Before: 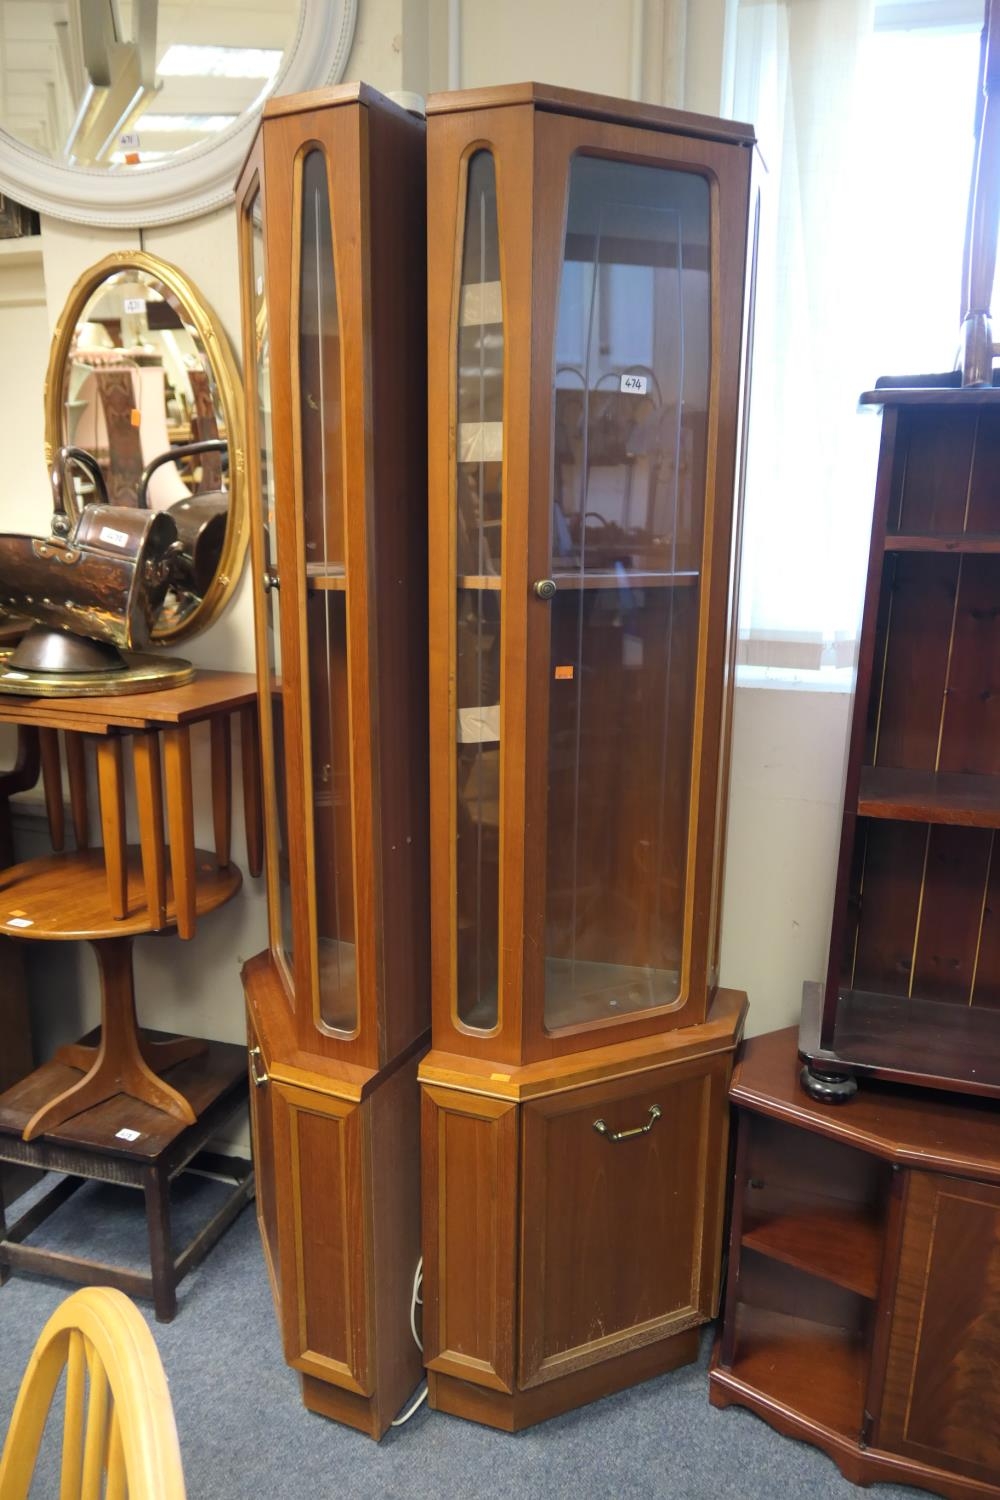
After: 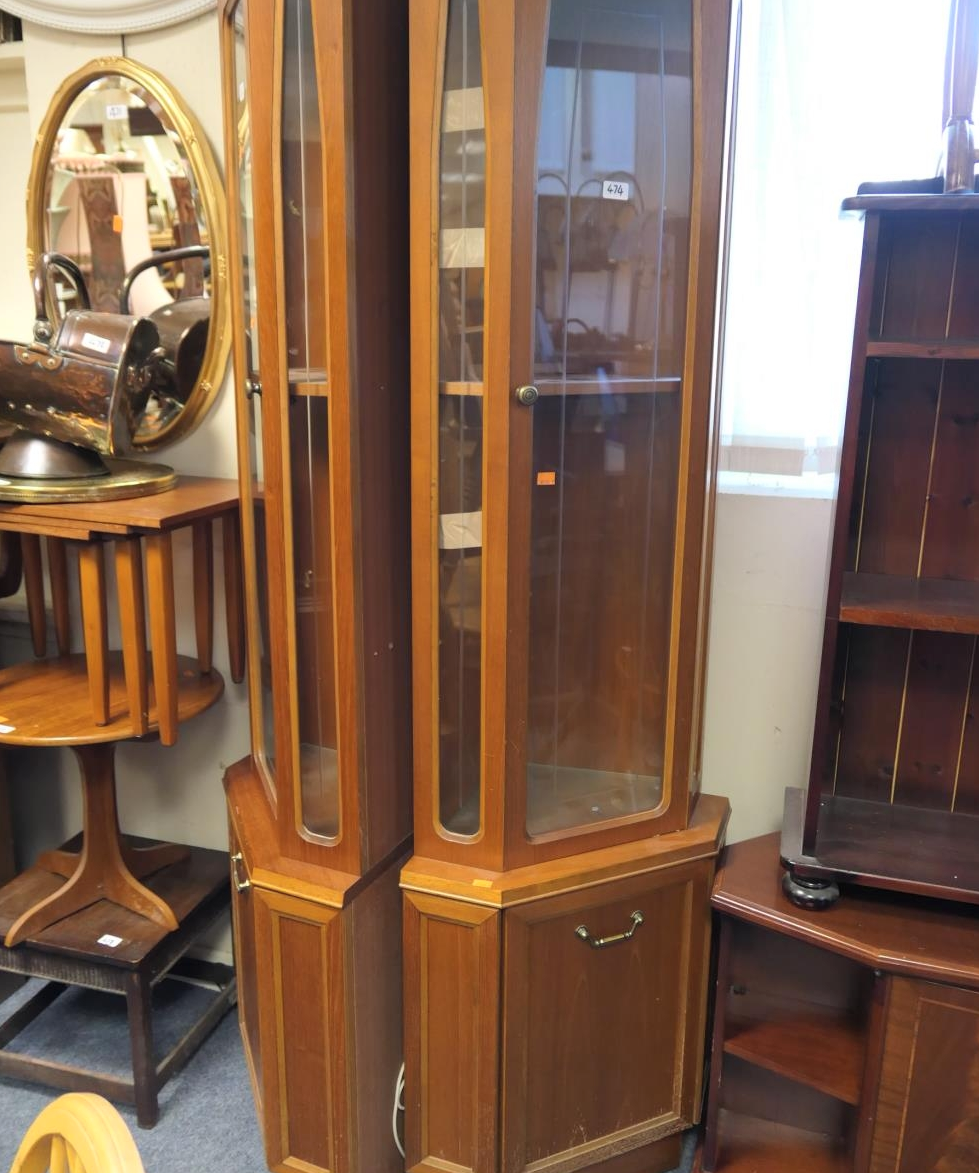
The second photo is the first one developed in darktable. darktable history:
crop and rotate: left 1.806%, top 12.984%, right 0.206%, bottom 8.777%
contrast brightness saturation: contrast 0.048, brightness 0.063, saturation 0.005
